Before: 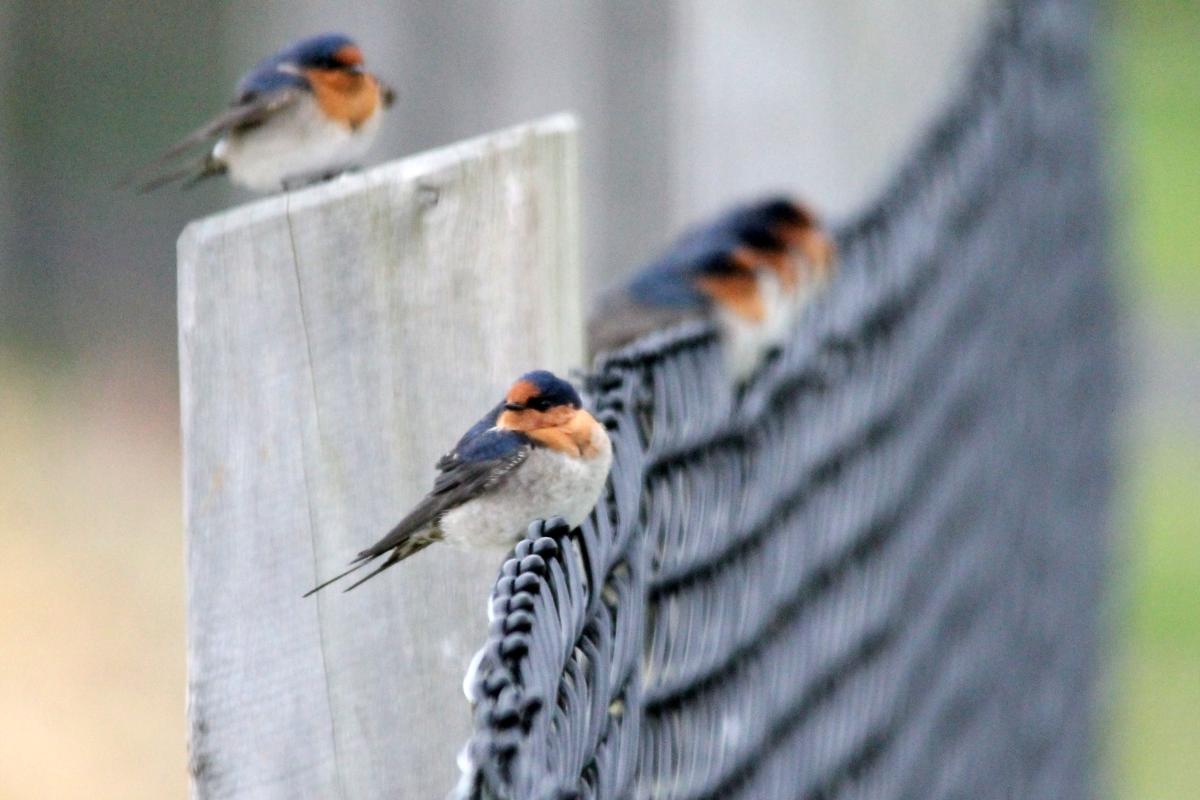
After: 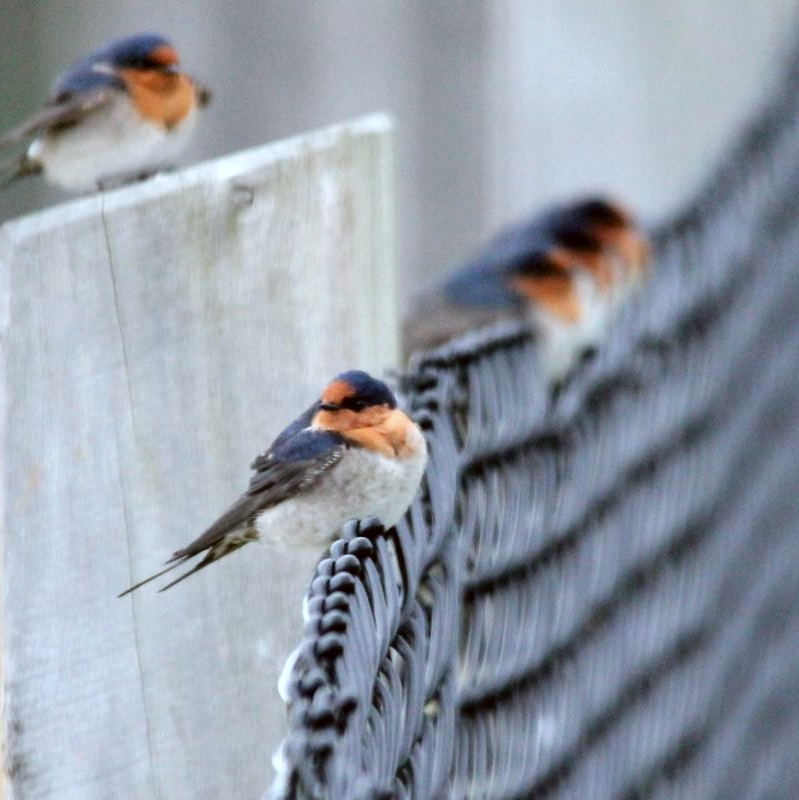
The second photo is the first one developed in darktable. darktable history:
color correction: highlights a* -3.28, highlights b* -6.24, shadows a* 3.1, shadows b* 5.19
shadows and highlights: shadows 62.66, white point adjustment 0.37, highlights -34.44, compress 83.82%
crop: left 15.419%, right 17.914%
